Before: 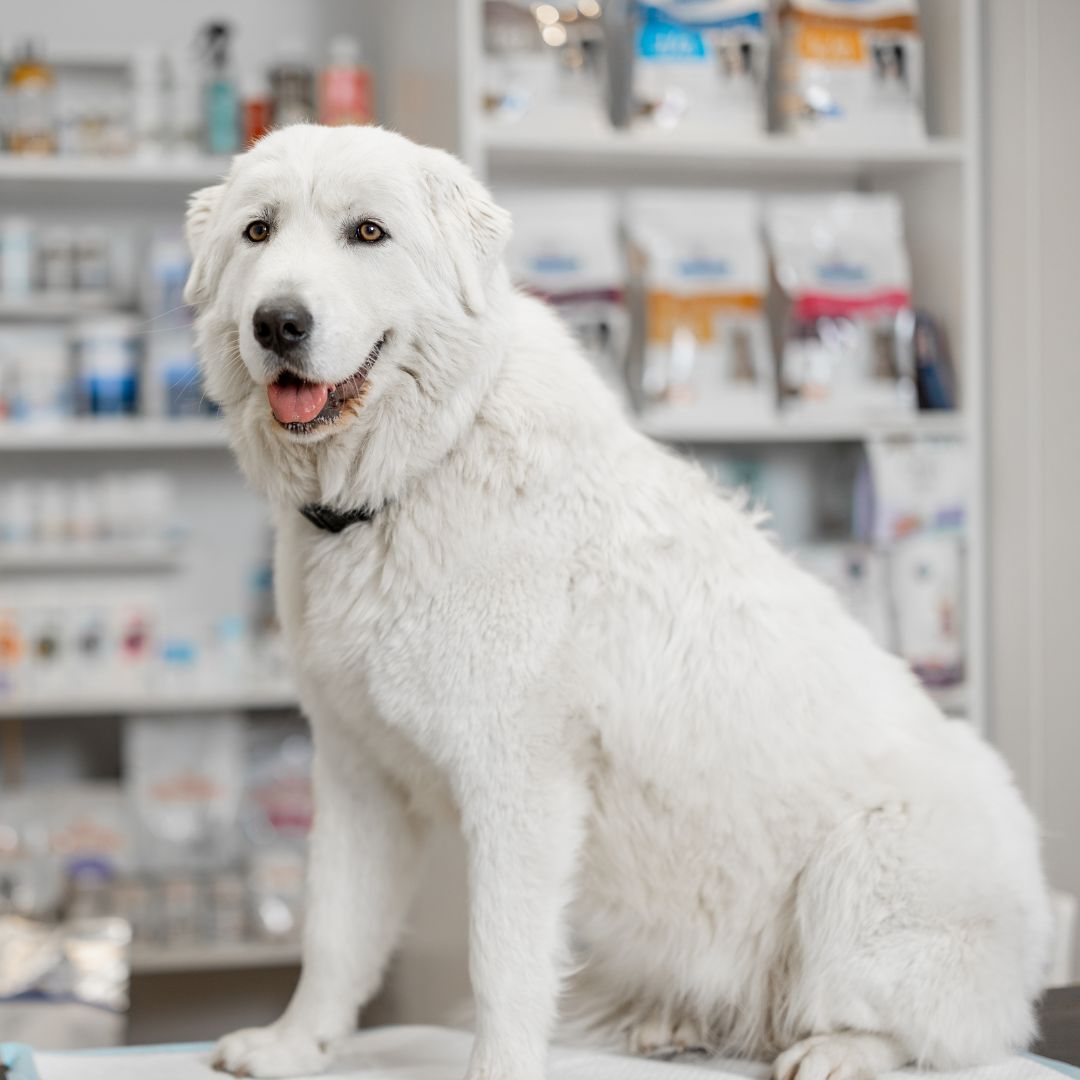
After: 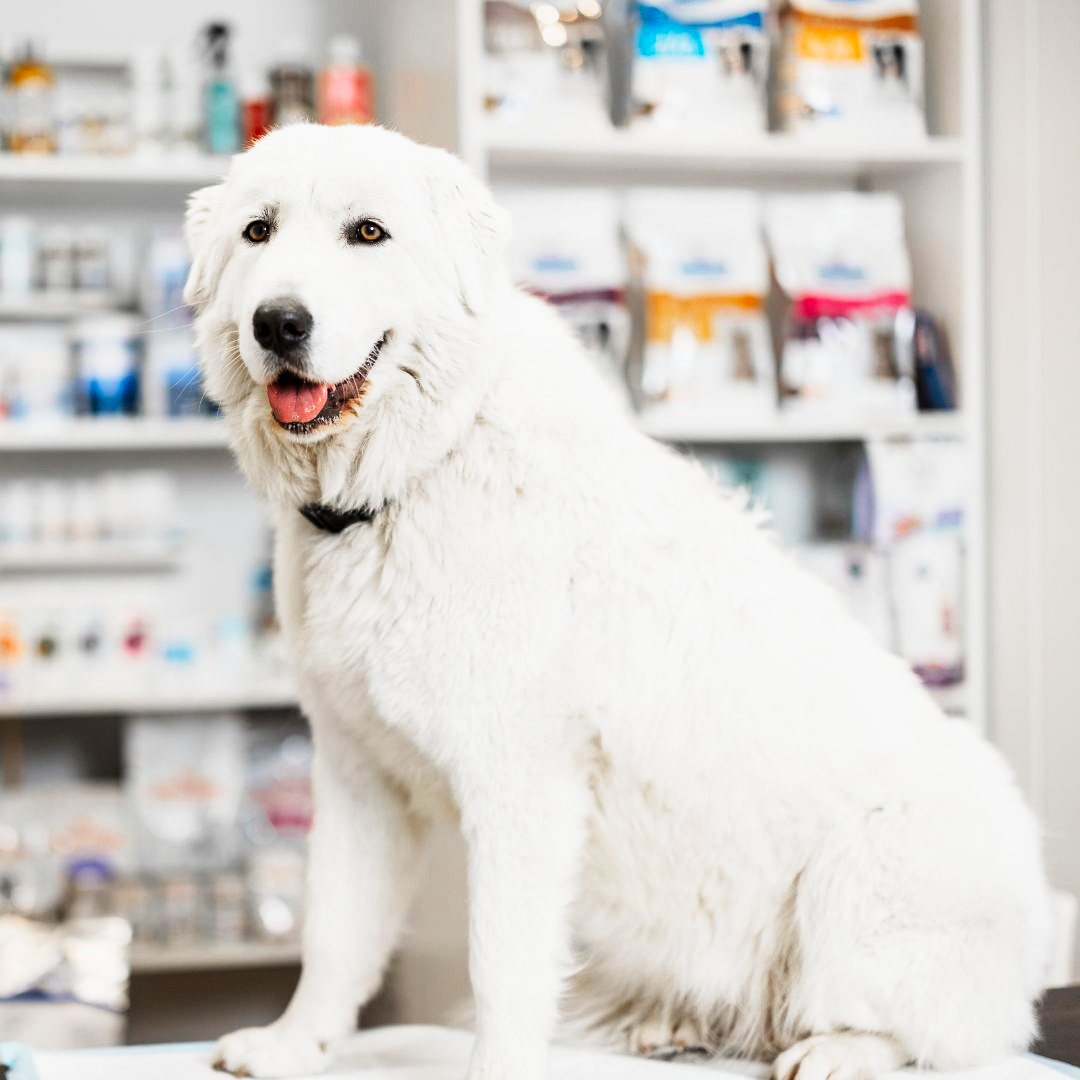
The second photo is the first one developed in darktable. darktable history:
tone curve: curves: ch0 [(0, 0) (0.187, 0.12) (0.384, 0.363) (0.577, 0.681) (0.735, 0.881) (0.864, 0.959) (1, 0.987)]; ch1 [(0, 0) (0.402, 0.36) (0.476, 0.466) (0.501, 0.501) (0.518, 0.514) (0.564, 0.614) (0.614, 0.664) (0.741, 0.829) (1, 1)]; ch2 [(0, 0) (0.429, 0.387) (0.483, 0.481) (0.503, 0.501) (0.522, 0.531) (0.564, 0.605) (0.615, 0.697) (0.702, 0.774) (1, 0.895)], preserve colors none
